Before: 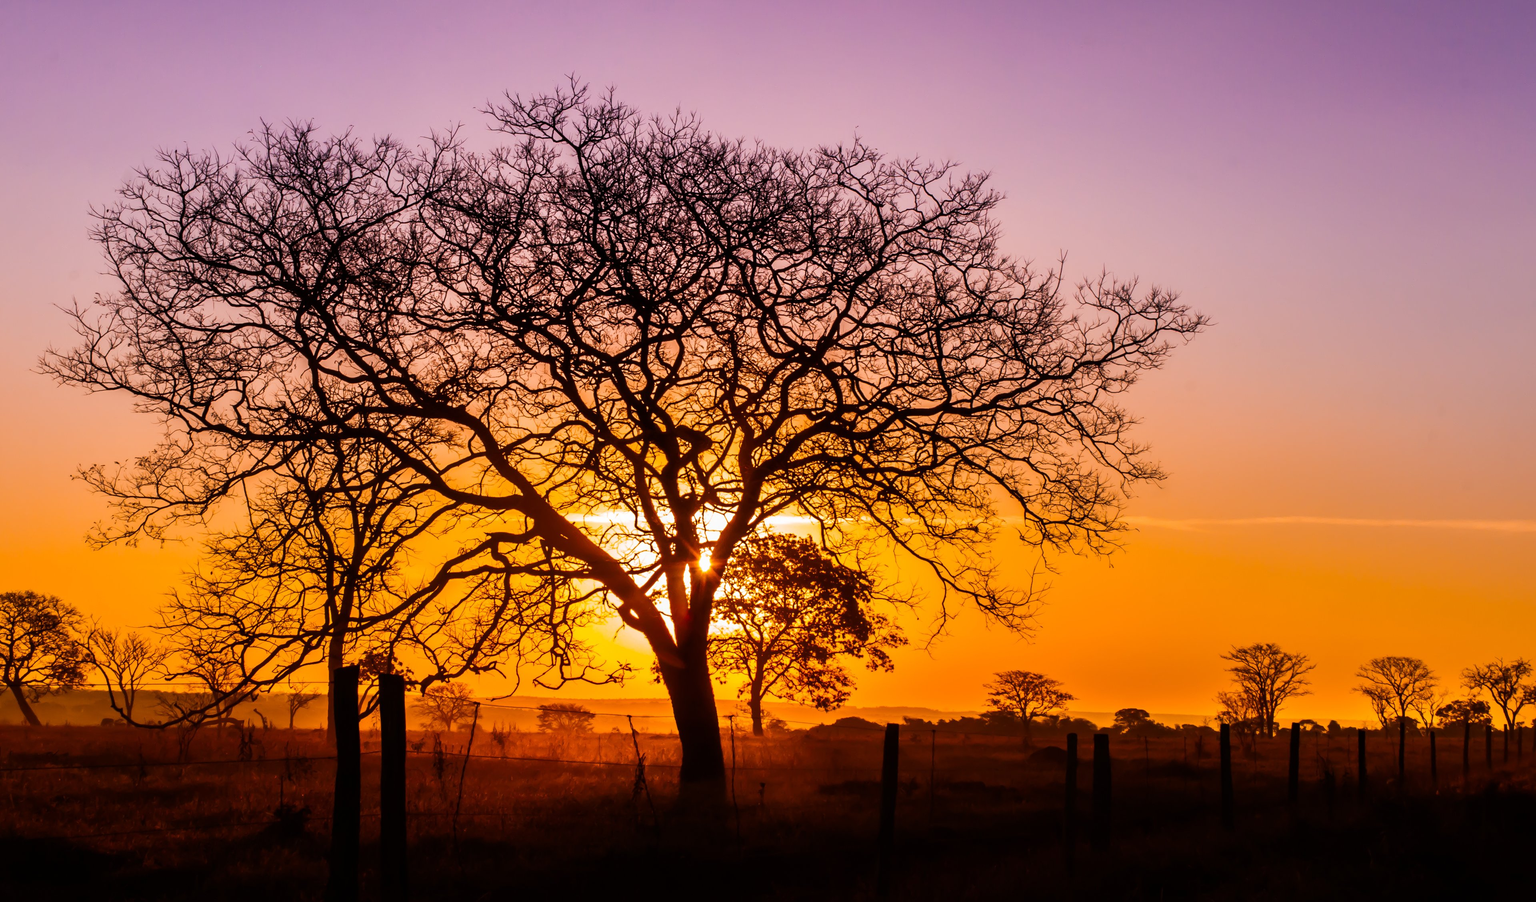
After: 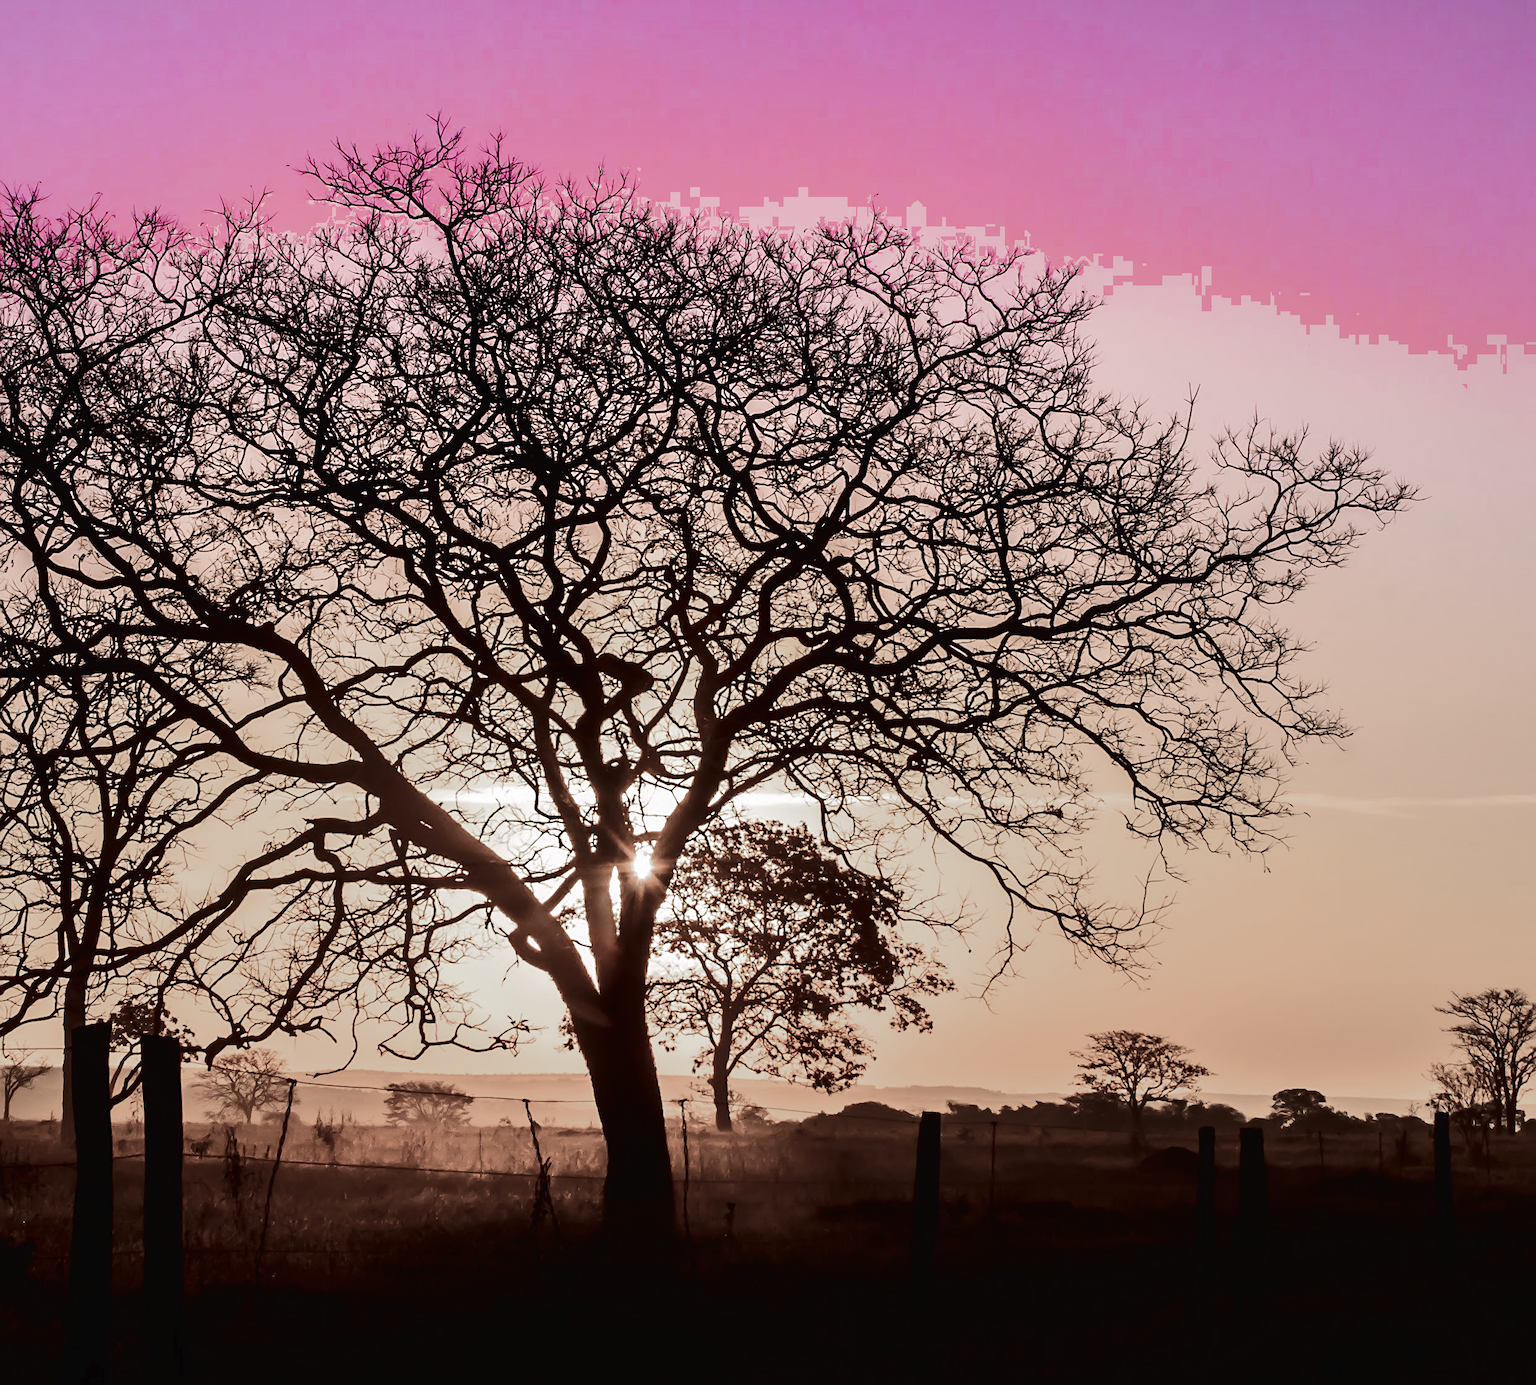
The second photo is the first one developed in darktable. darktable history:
crop and rotate: left 18.721%, right 16.224%
color zones: curves: ch0 [(0, 0.278) (0.143, 0.5) (0.286, 0.5) (0.429, 0.5) (0.571, 0.5) (0.714, 0.5) (0.857, 0.5) (1, 0.5)]; ch1 [(0, 1) (0.143, 0.165) (0.286, 0) (0.429, 0) (0.571, 0) (0.714, 0) (0.857, 0.5) (1, 0.5)]; ch2 [(0, 0.508) (0.143, 0.5) (0.286, 0.5) (0.429, 0.5) (0.571, 0.5) (0.714, 0.5) (0.857, 0.5) (1, 0.5)]
tone curve: curves: ch0 [(0, 0) (0.003, 0.019) (0.011, 0.02) (0.025, 0.019) (0.044, 0.027) (0.069, 0.038) (0.1, 0.056) (0.136, 0.089) (0.177, 0.137) (0.224, 0.187) (0.277, 0.259) (0.335, 0.343) (0.399, 0.437) (0.468, 0.532) (0.543, 0.613) (0.623, 0.685) (0.709, 0.752) (0.801, 0.822) (0.898, 0.9) (1, 1)], color space Lab, independent channels, preserve colors none
sharpen: on, module defaults
exposure: compensate highlight preservation false
